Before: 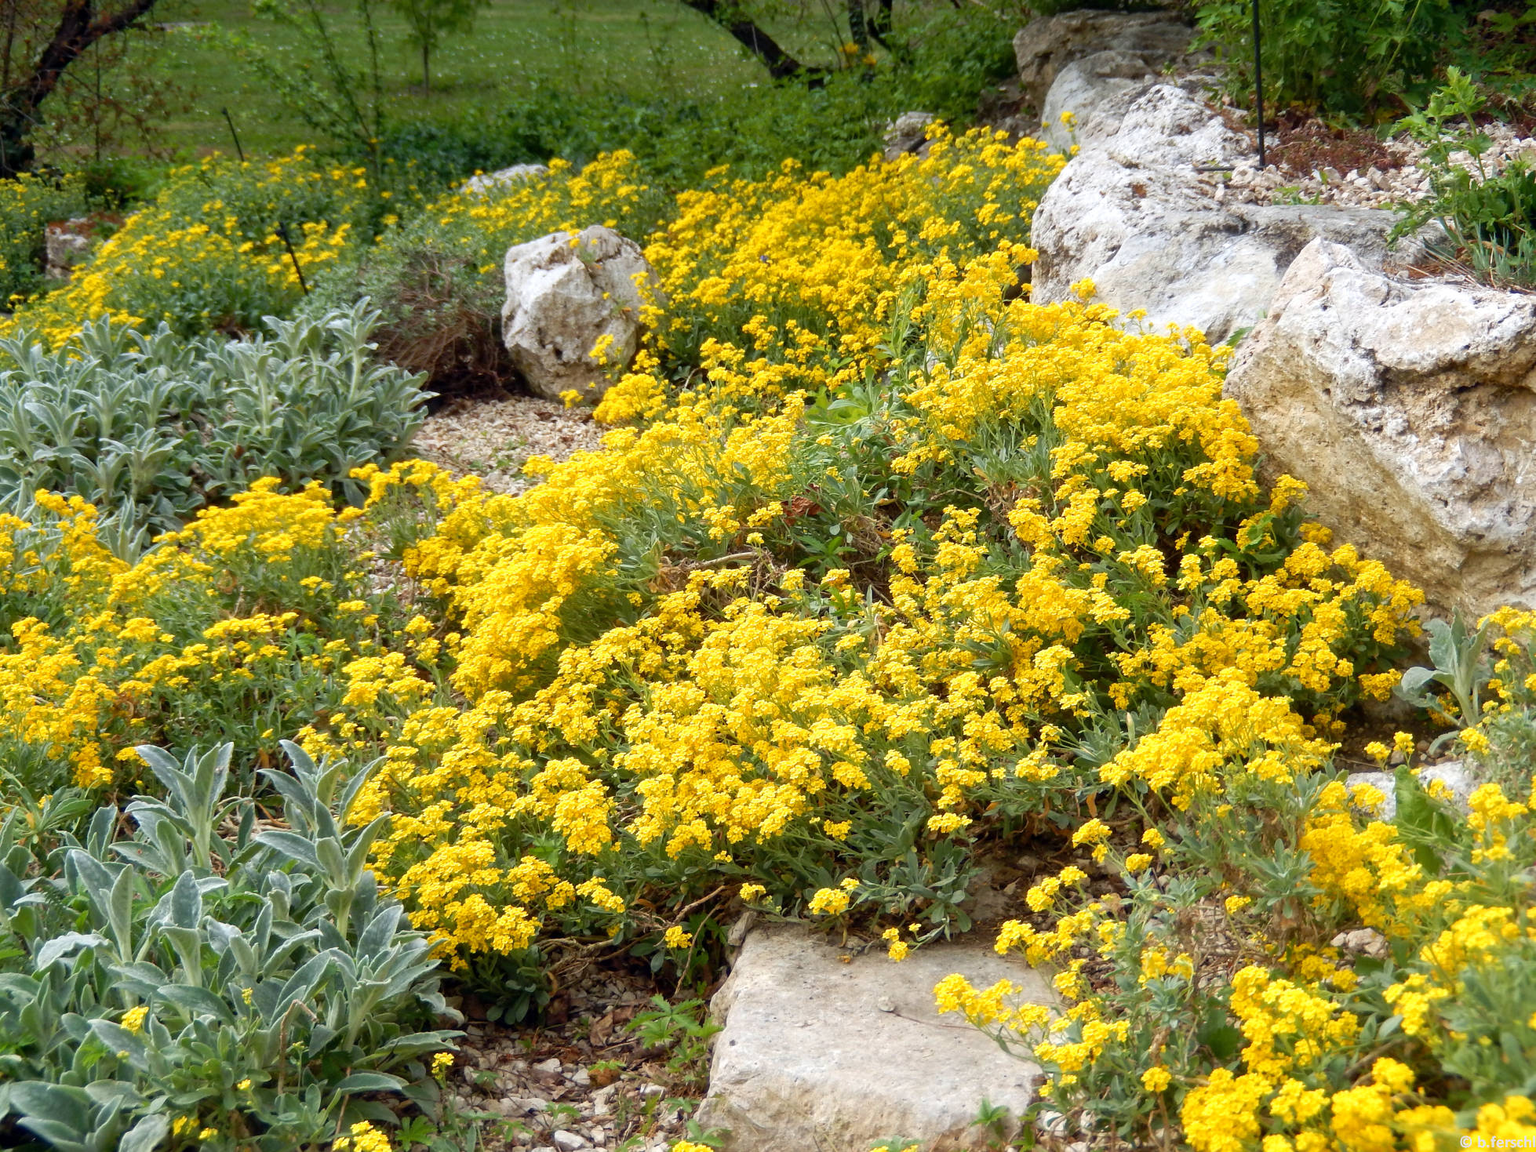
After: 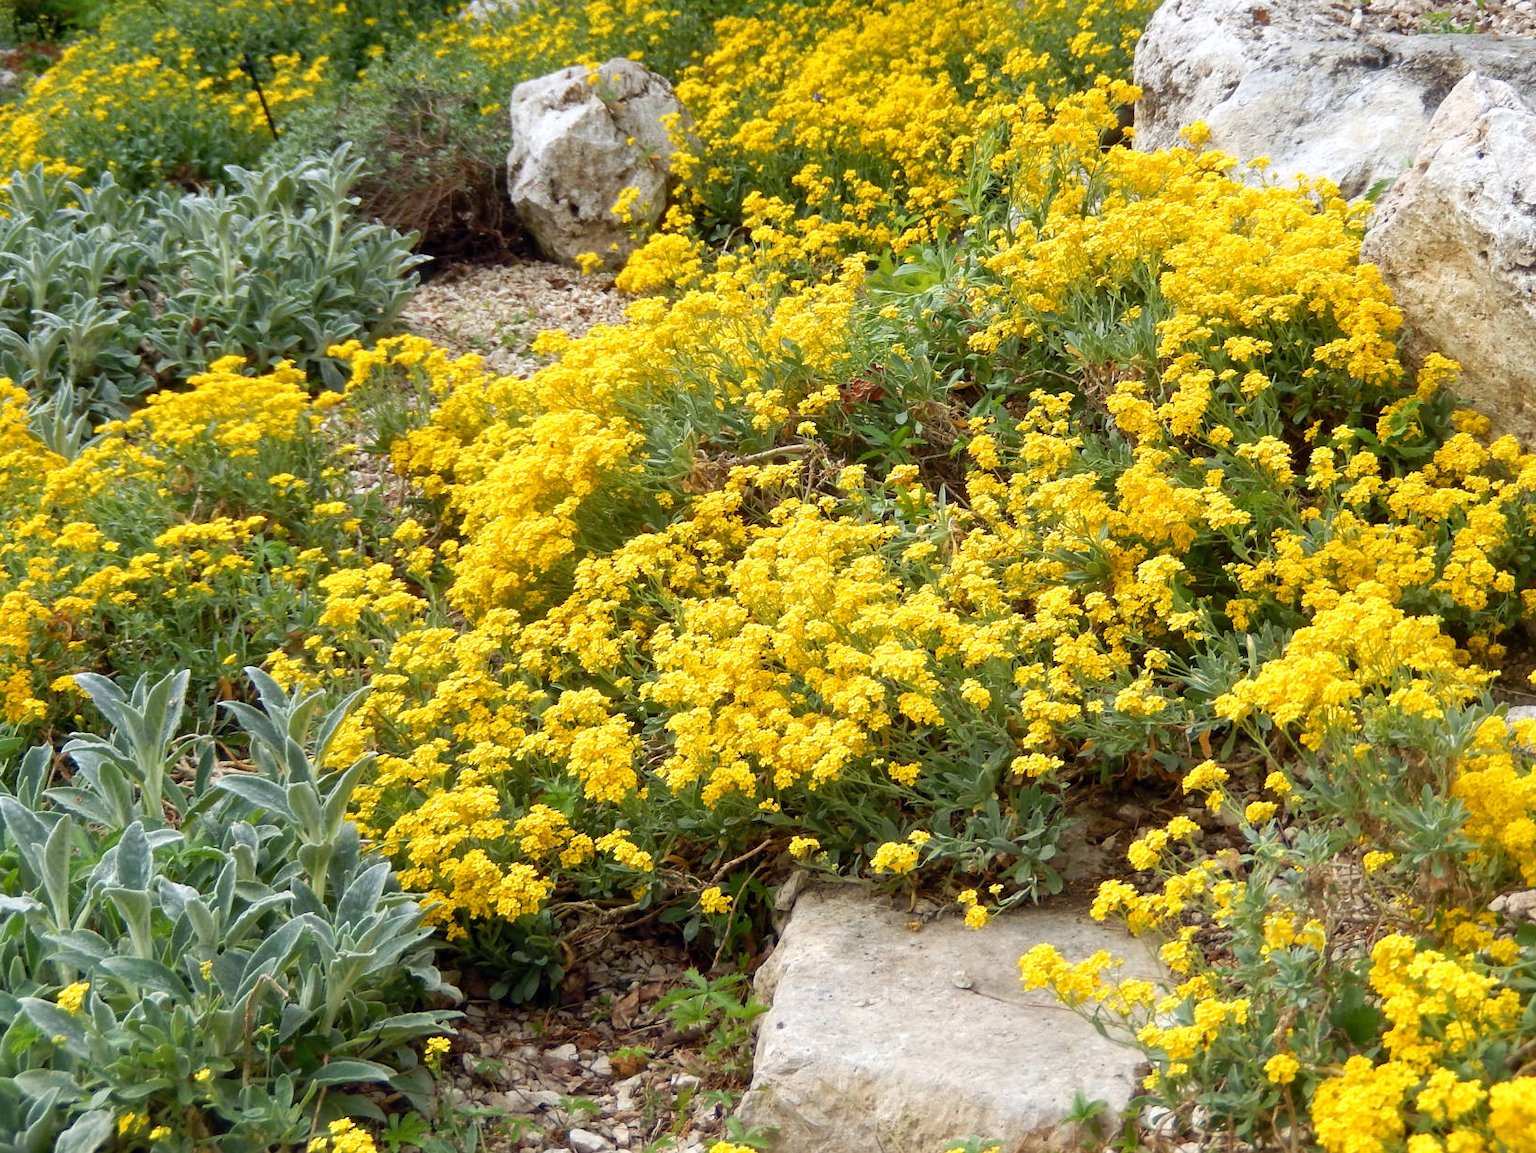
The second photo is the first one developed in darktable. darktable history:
crop and rotate: left 4.785%, top 15.346%, right 10.665%
